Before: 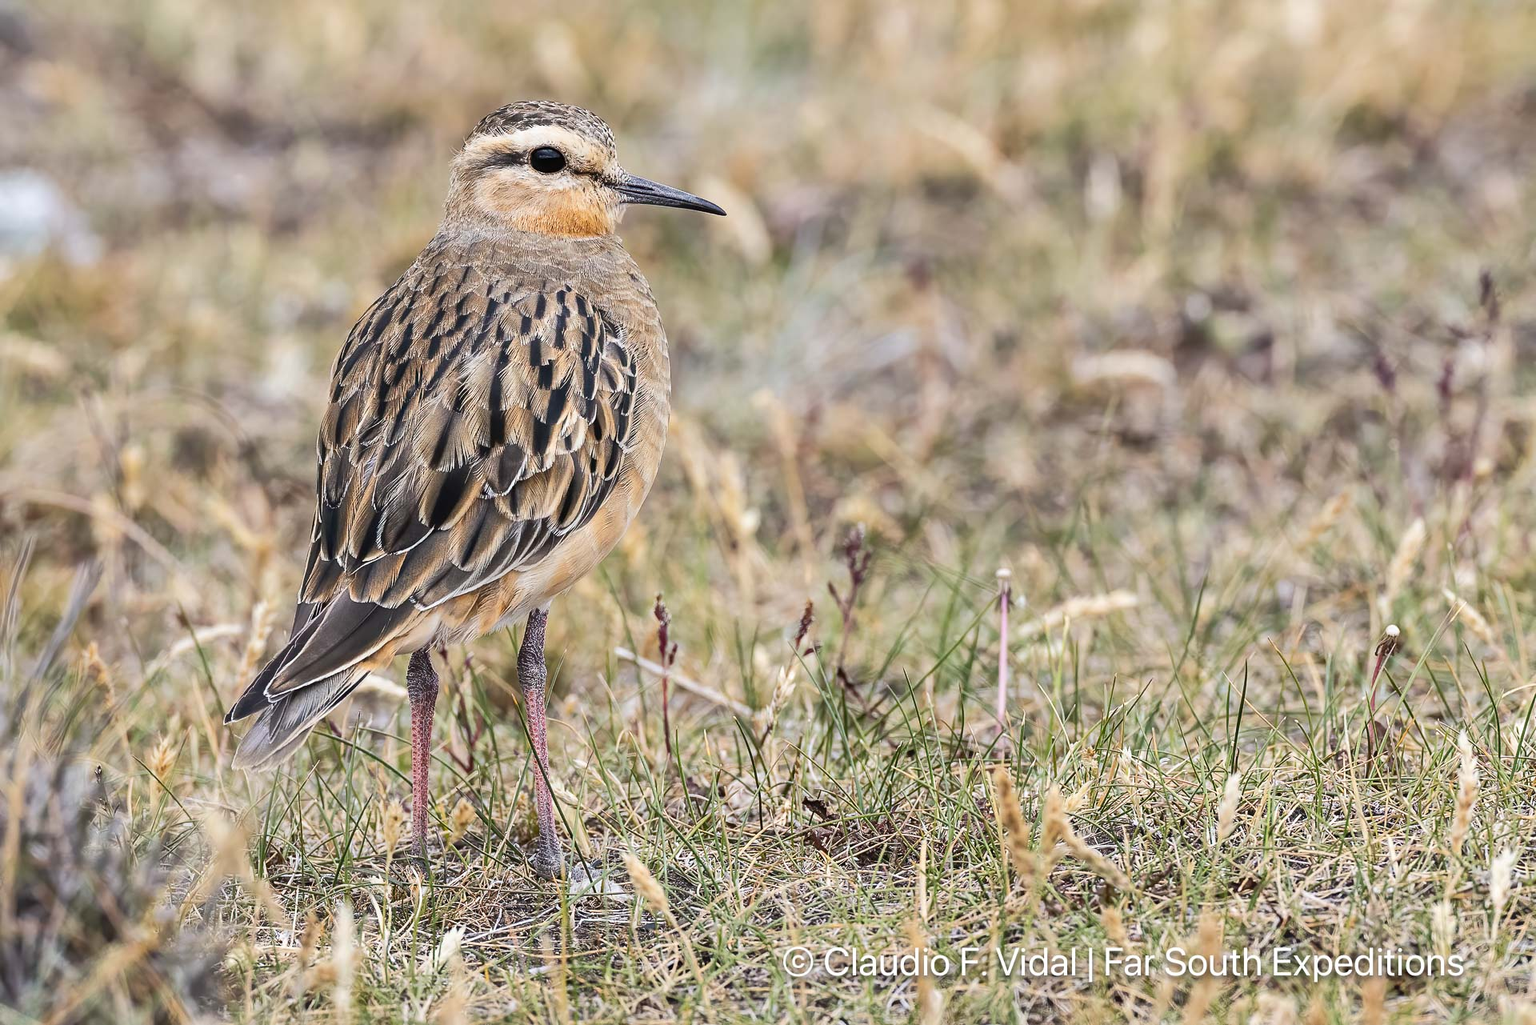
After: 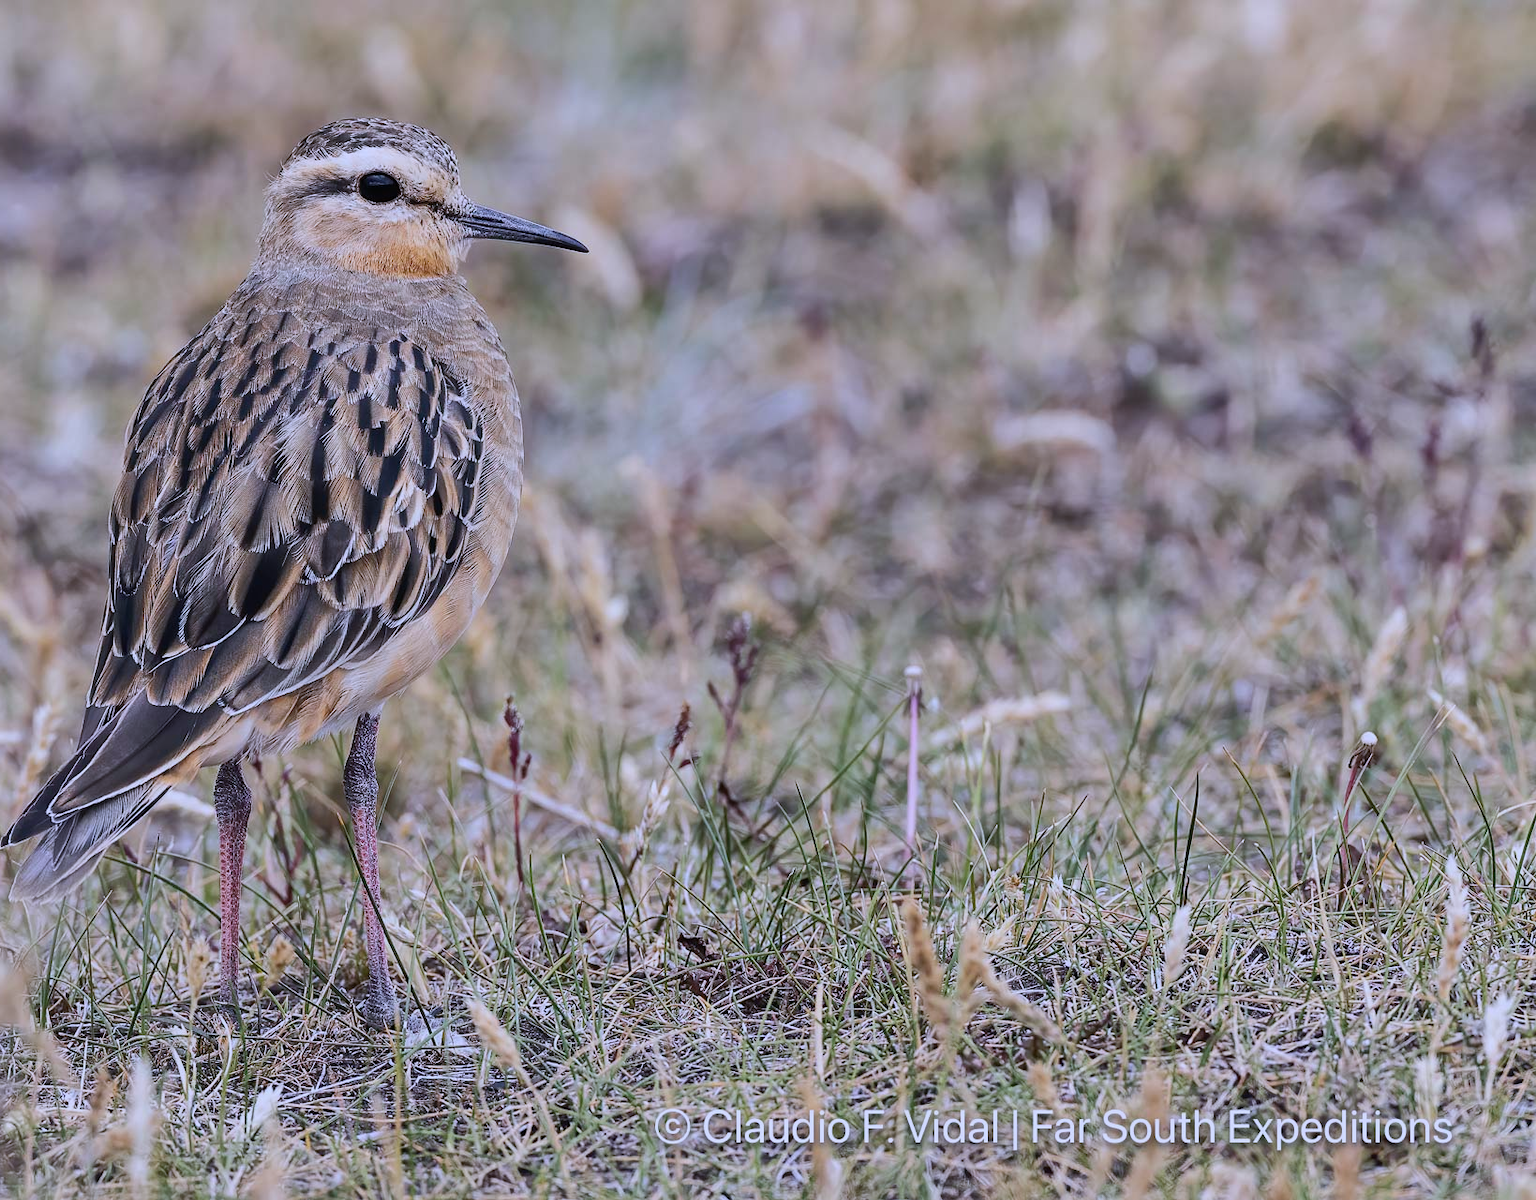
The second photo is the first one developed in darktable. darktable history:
crop and rotate: left 14.584%
exposure: exposure -0.492 EV, compensate highlight preservation false
color calibration: illuminant as shot in camera, x 0.379, y 0.396, temperature 4138.76 K
